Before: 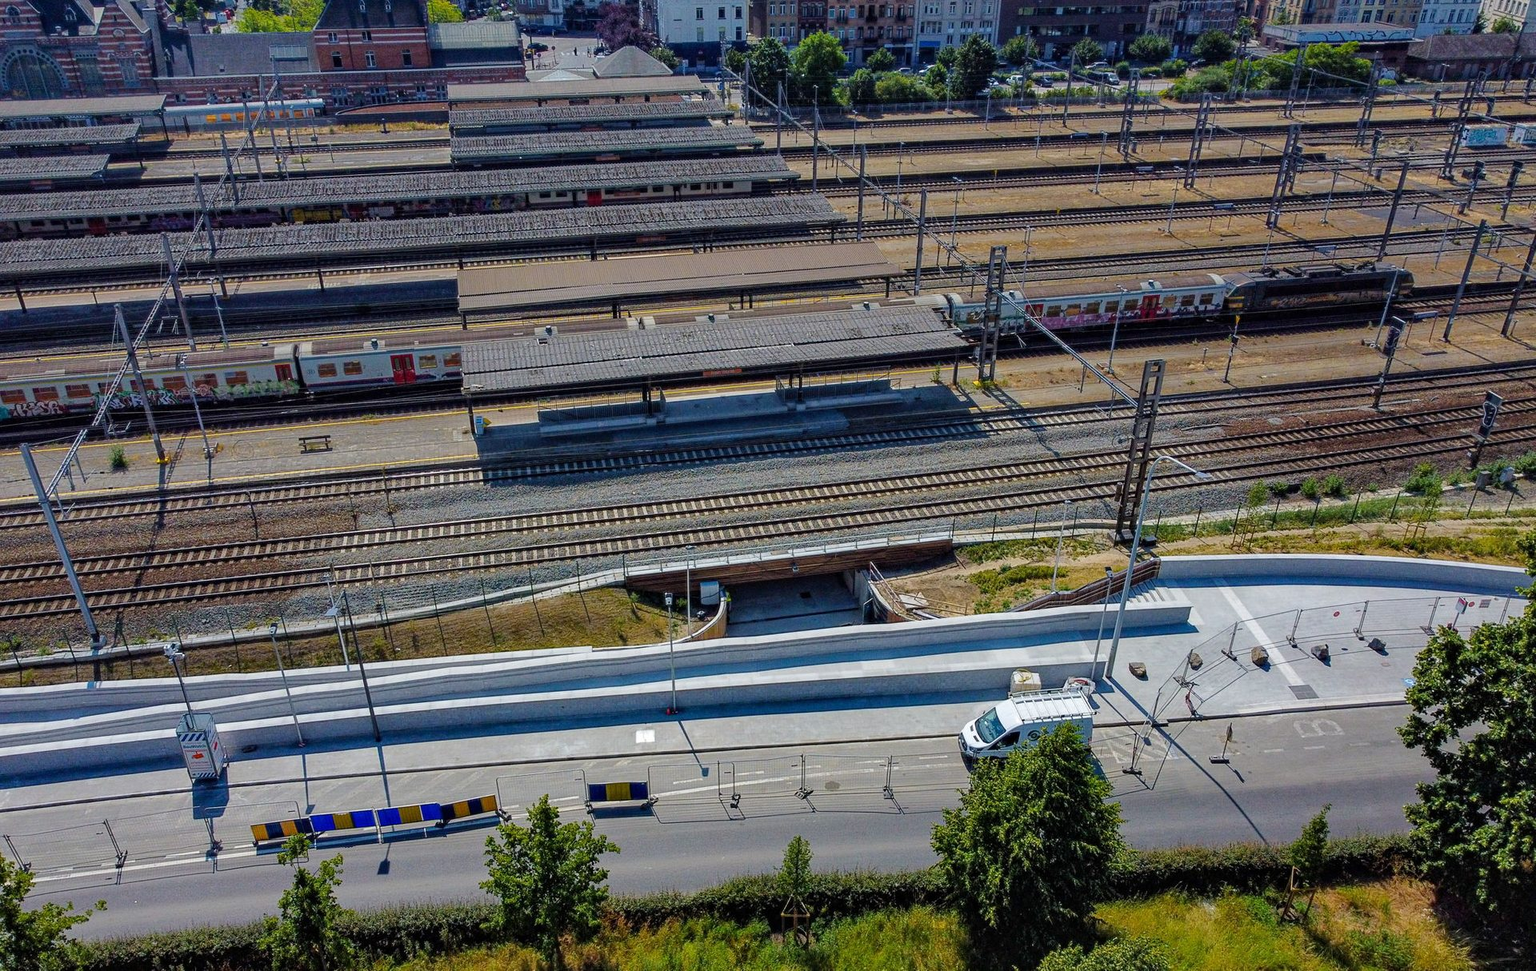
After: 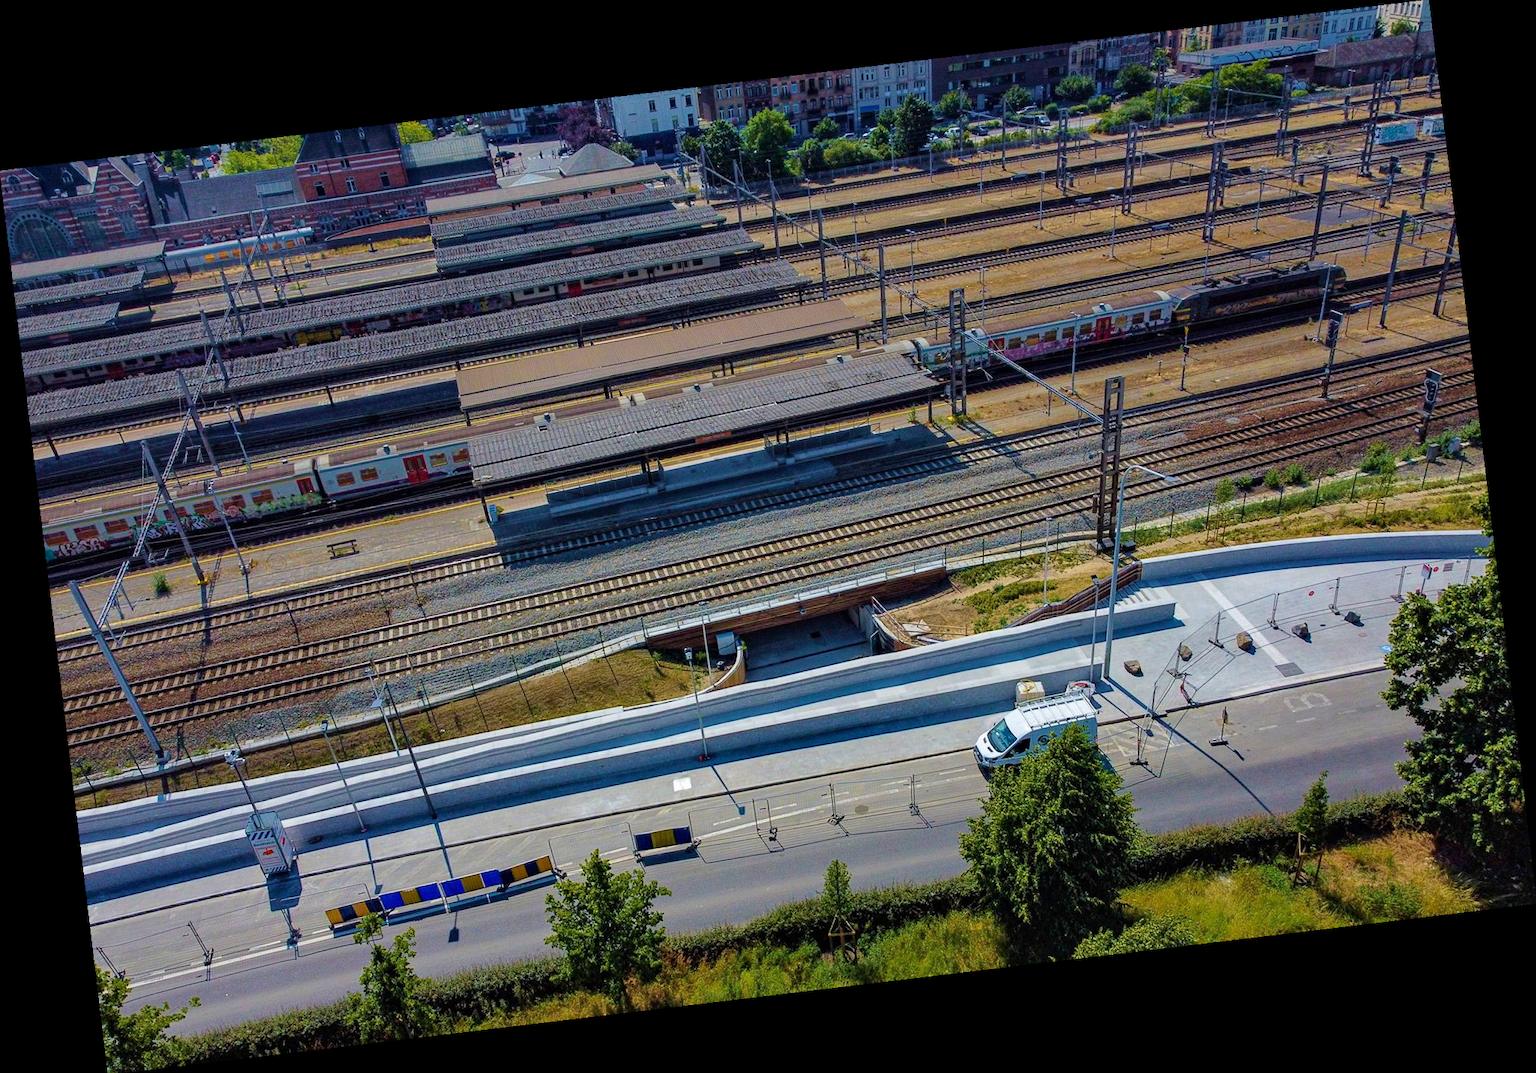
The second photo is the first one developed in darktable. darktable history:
velvia: strength 45%
rotate and perspective: rotation -6.83°, automatic cropping off
